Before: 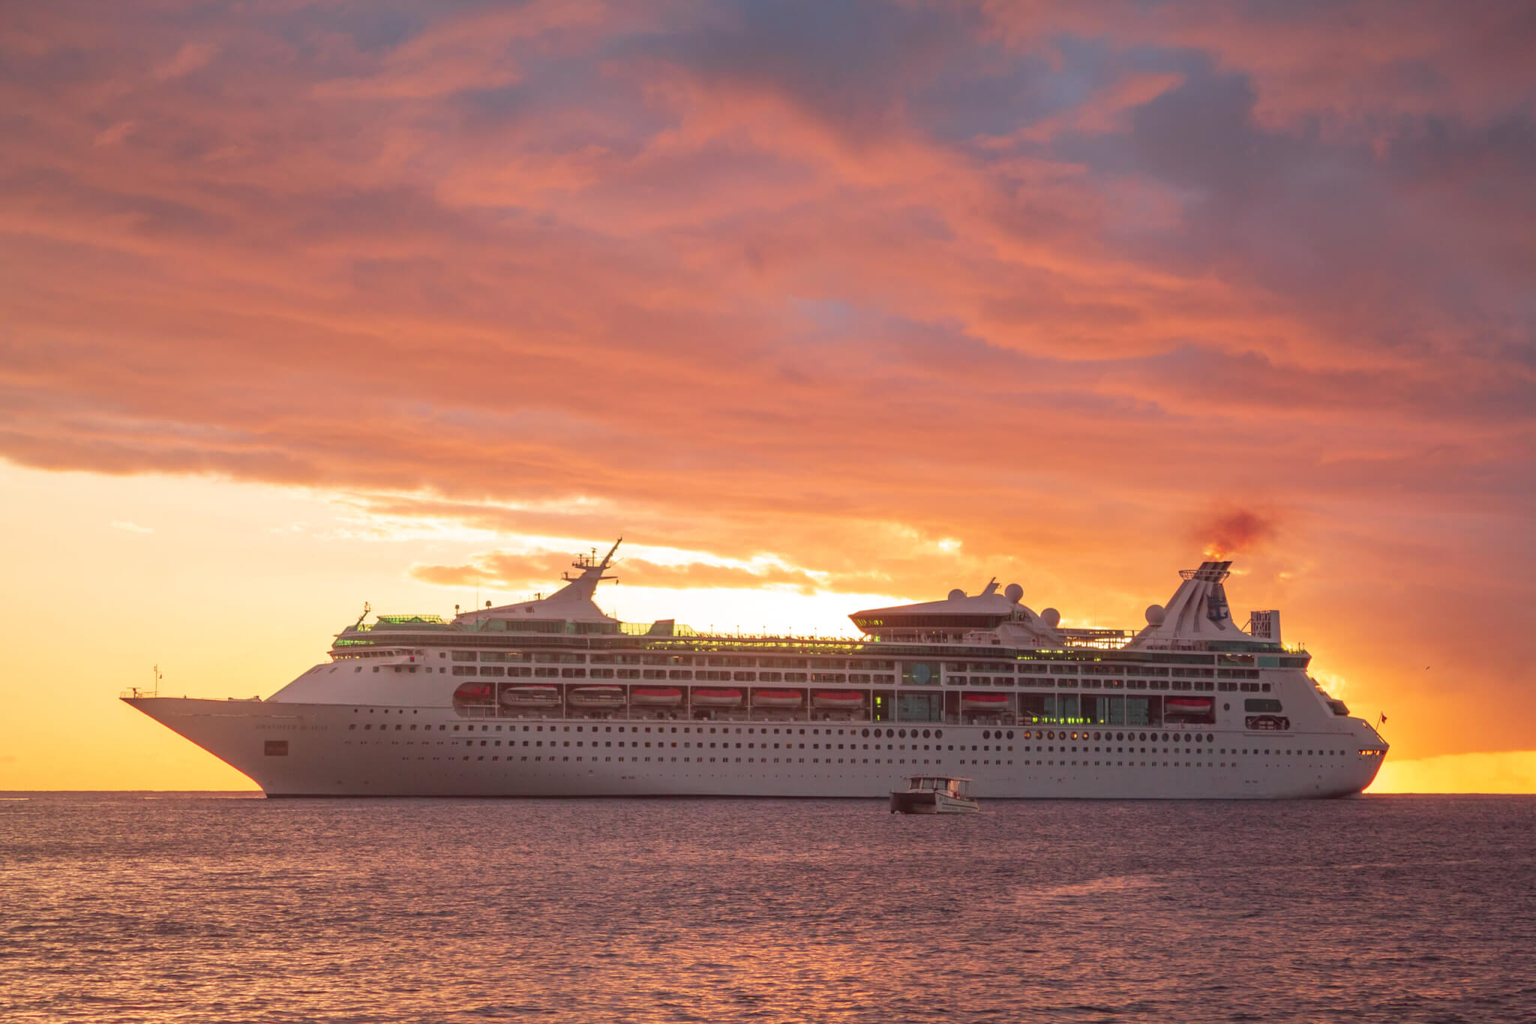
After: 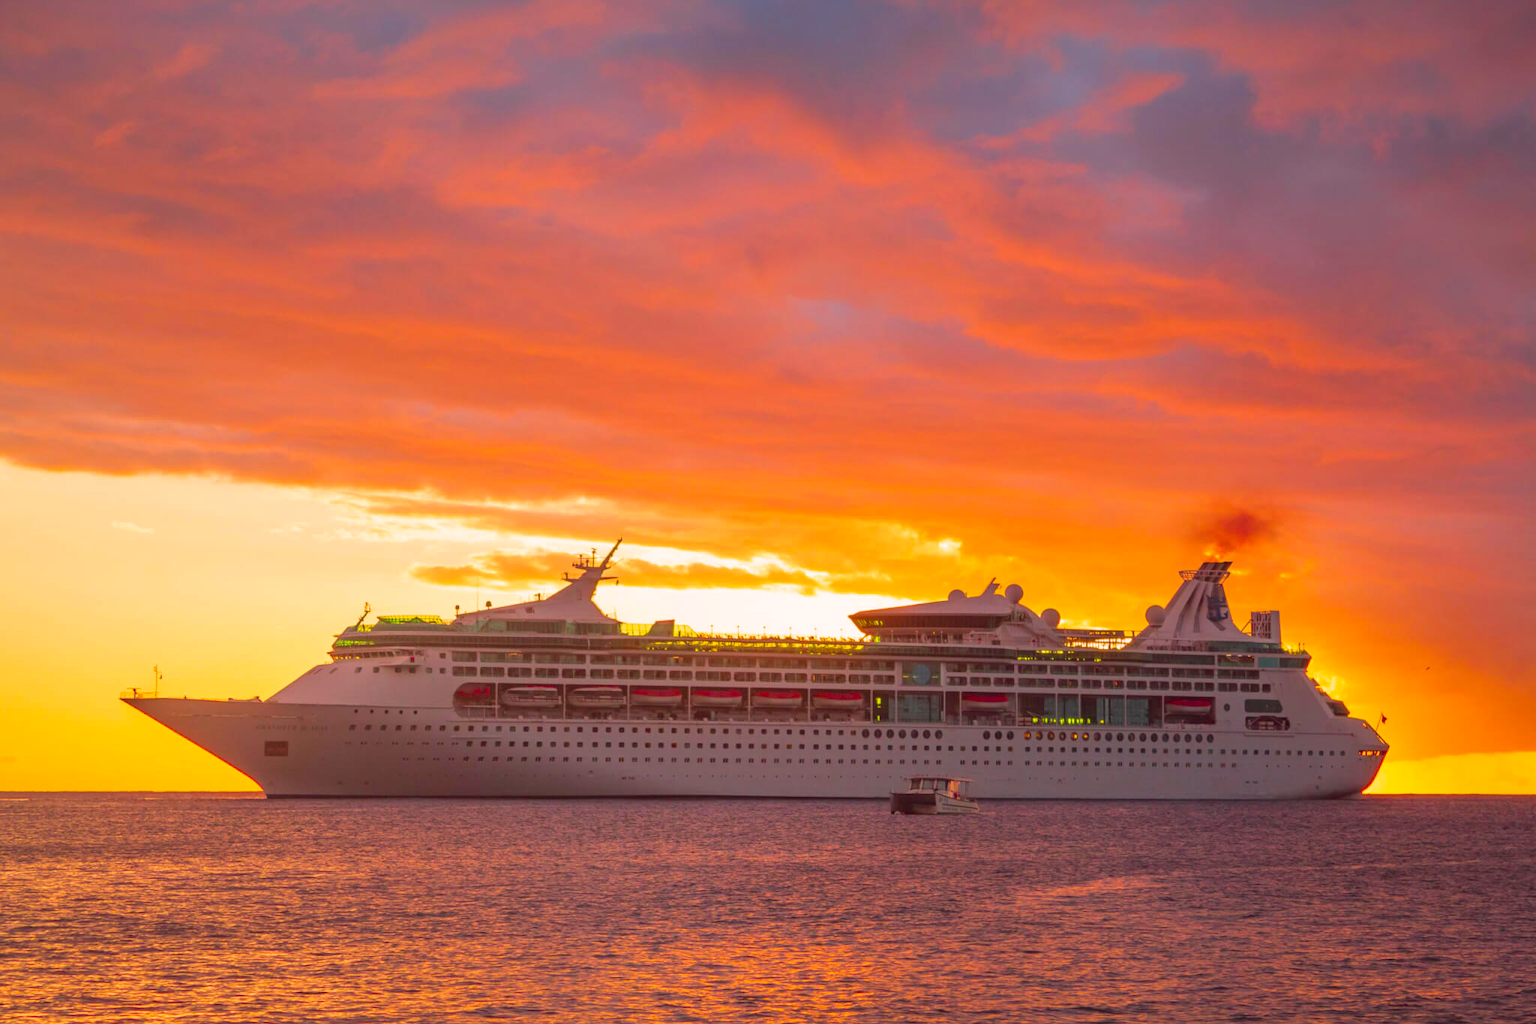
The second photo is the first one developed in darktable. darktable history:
color balance rgb: power › hue 310.15°, highlights gain › chroma 2.381%, highlights gain › hue 36.87°, perceptual saturation grading › global saturation 30.837%, perceptual brilliance grading › global brilliance 2.856%, perceptual brilliance grading › highlights -2.5%, perceptual brilliance grading › shadows 2.577%, global vibrance 24.744%
